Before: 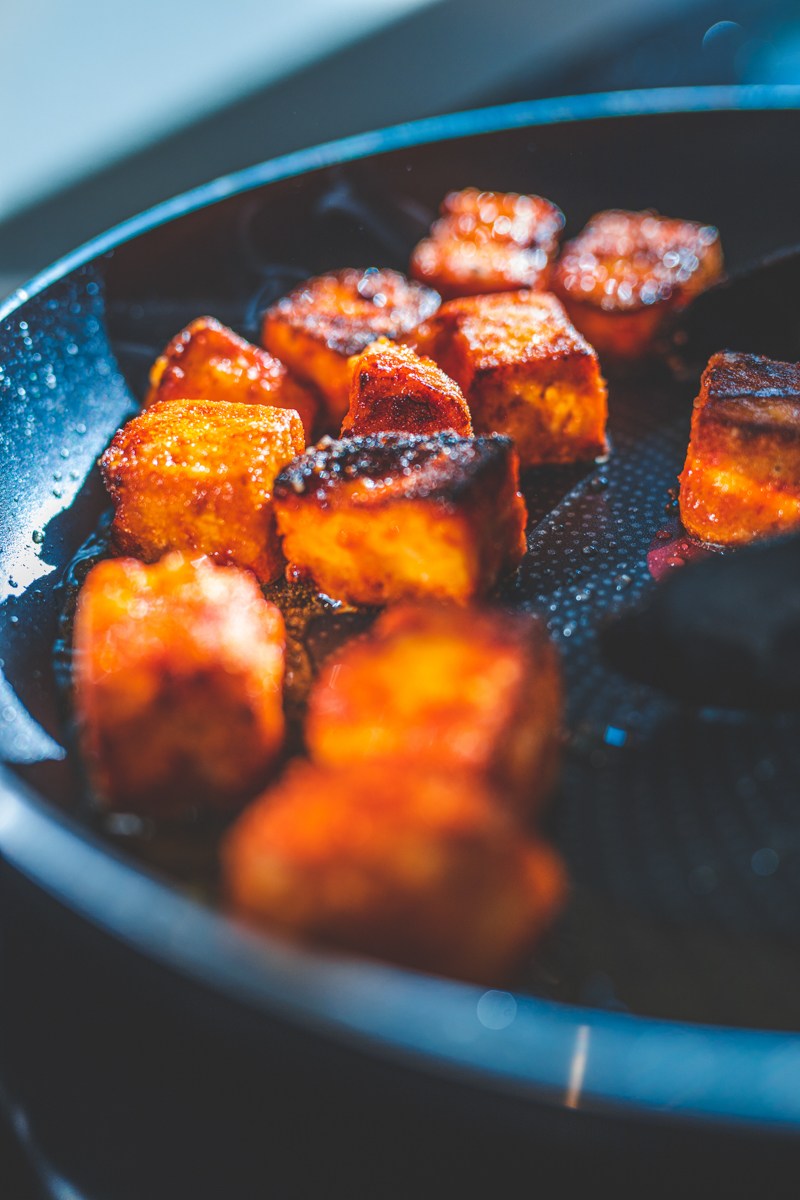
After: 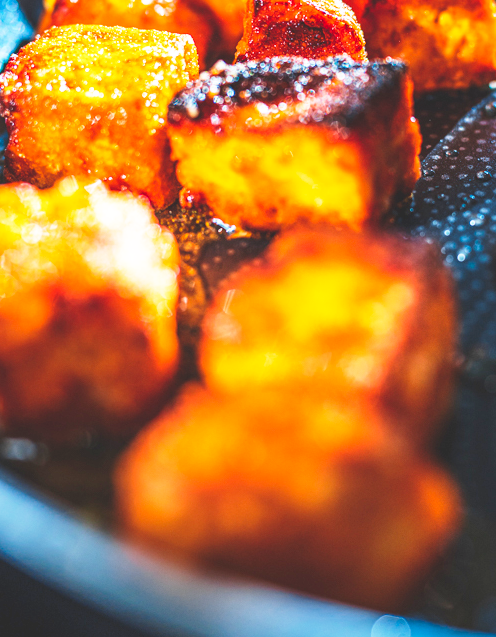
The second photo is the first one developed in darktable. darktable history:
crop: left 13.312%, top 31.28%, right 24.627%, bottom 15.582%
base curve: curves: ch0 [(0, 0) (0.026, 0.03) (0.109, 0.232) (0.351, 0.748) (0.669, 0.968) (1, 1)], preserve colors none
